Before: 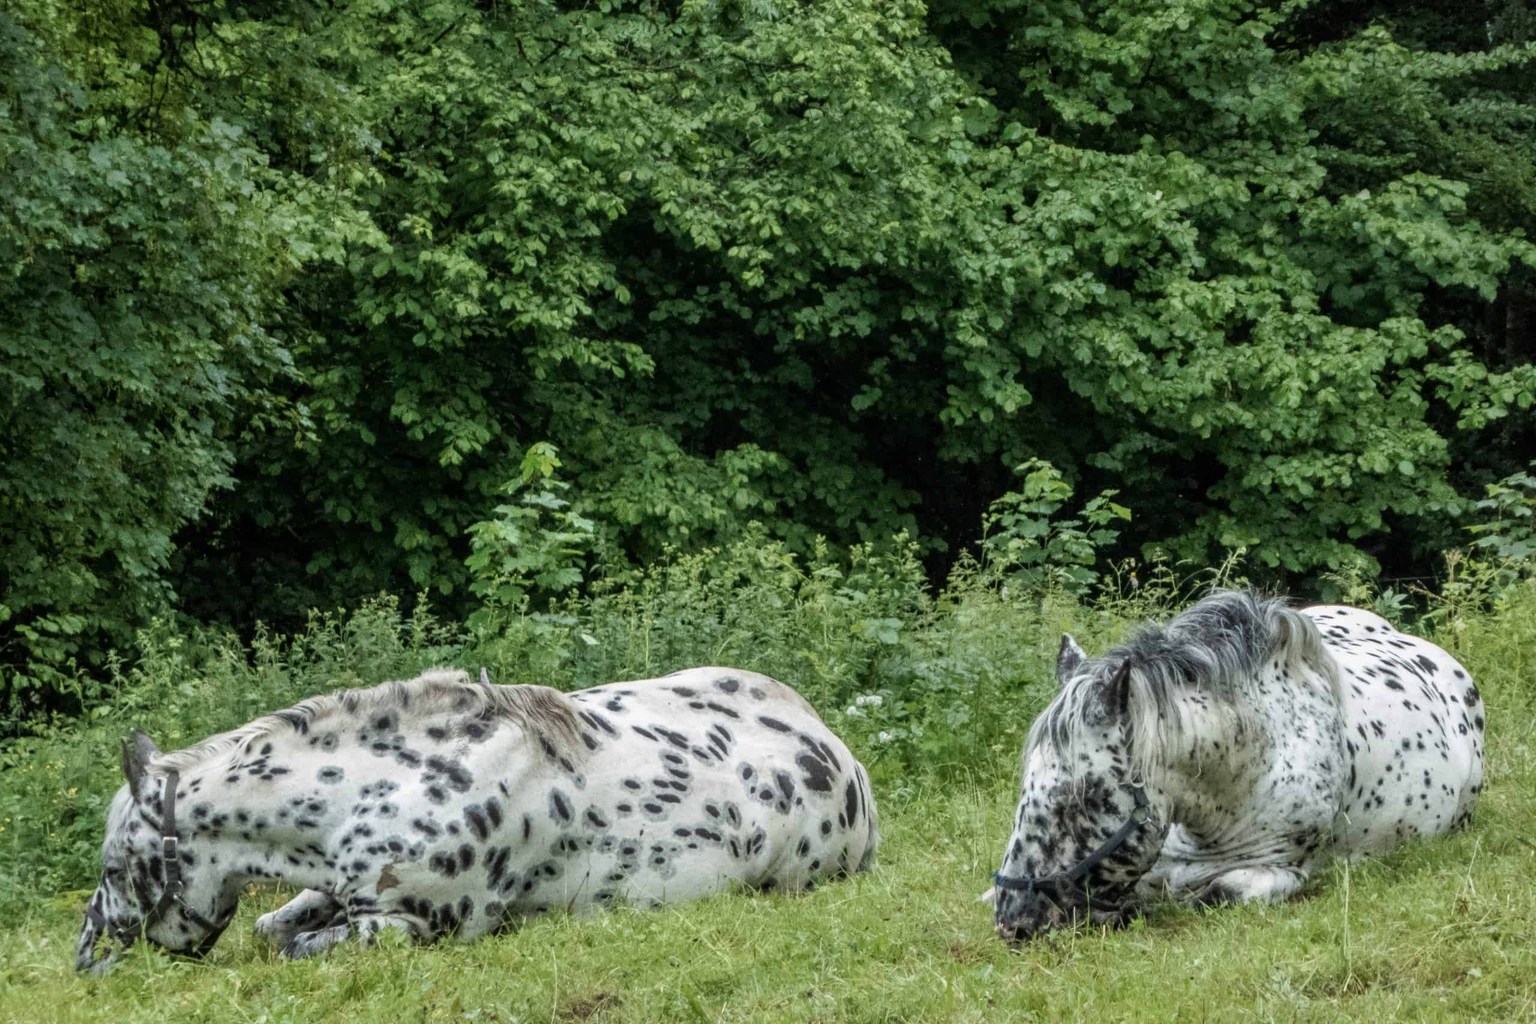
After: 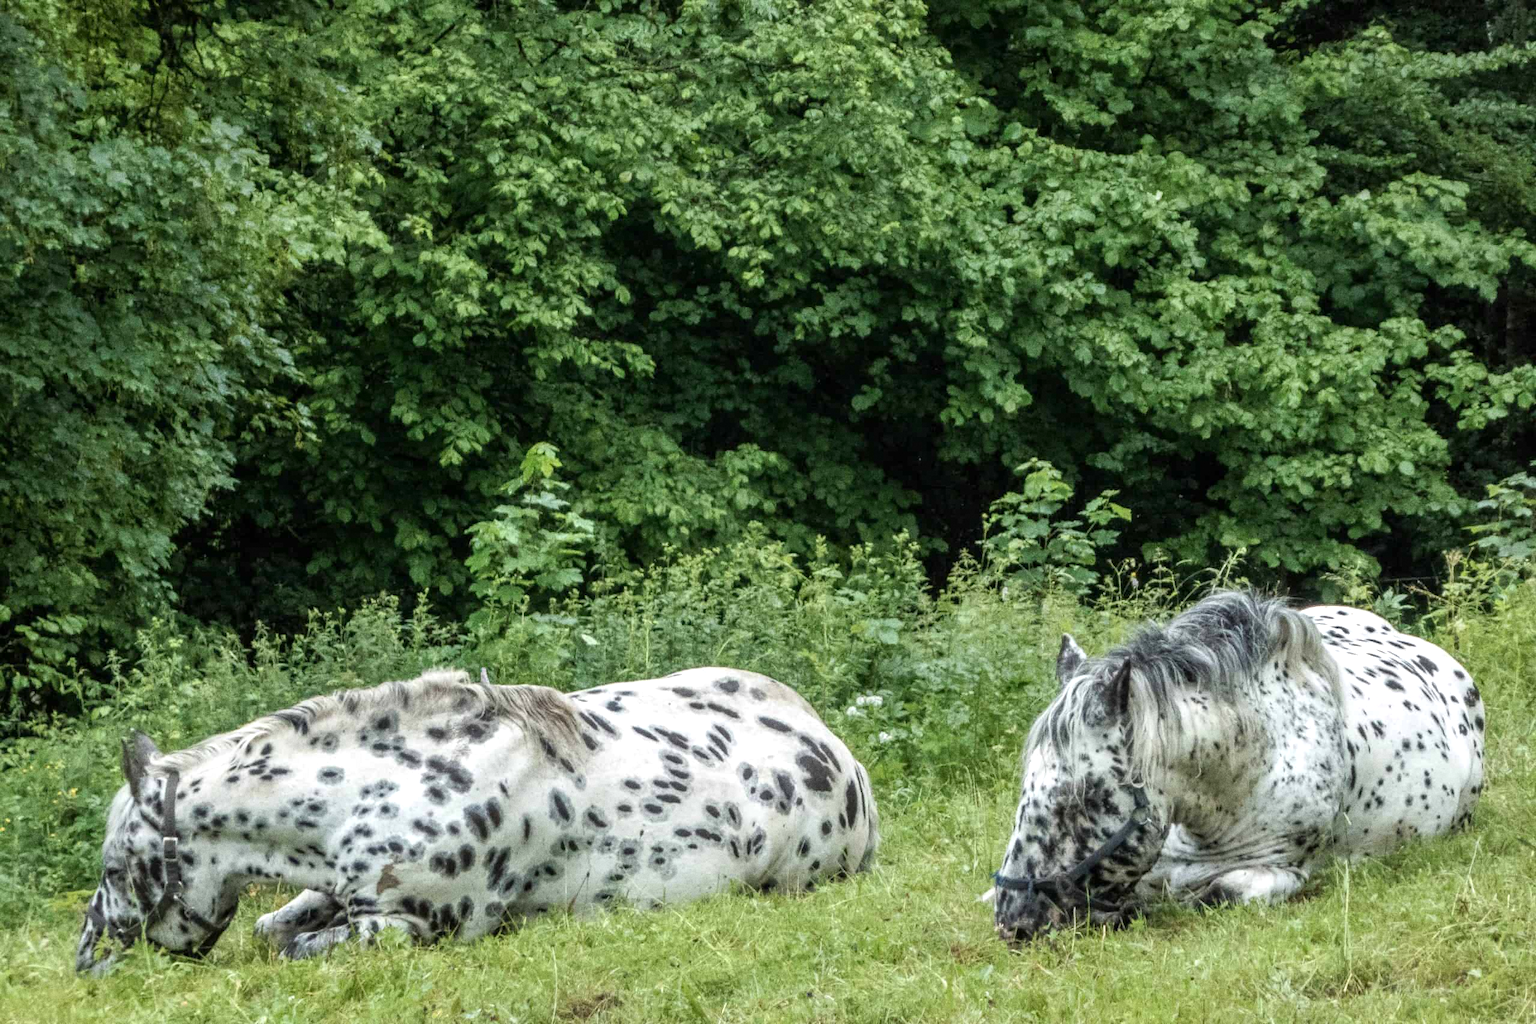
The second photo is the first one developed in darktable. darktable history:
exposure: exposure 0.376 EV, compensate highlight preservation false
grain: on, module defaults
